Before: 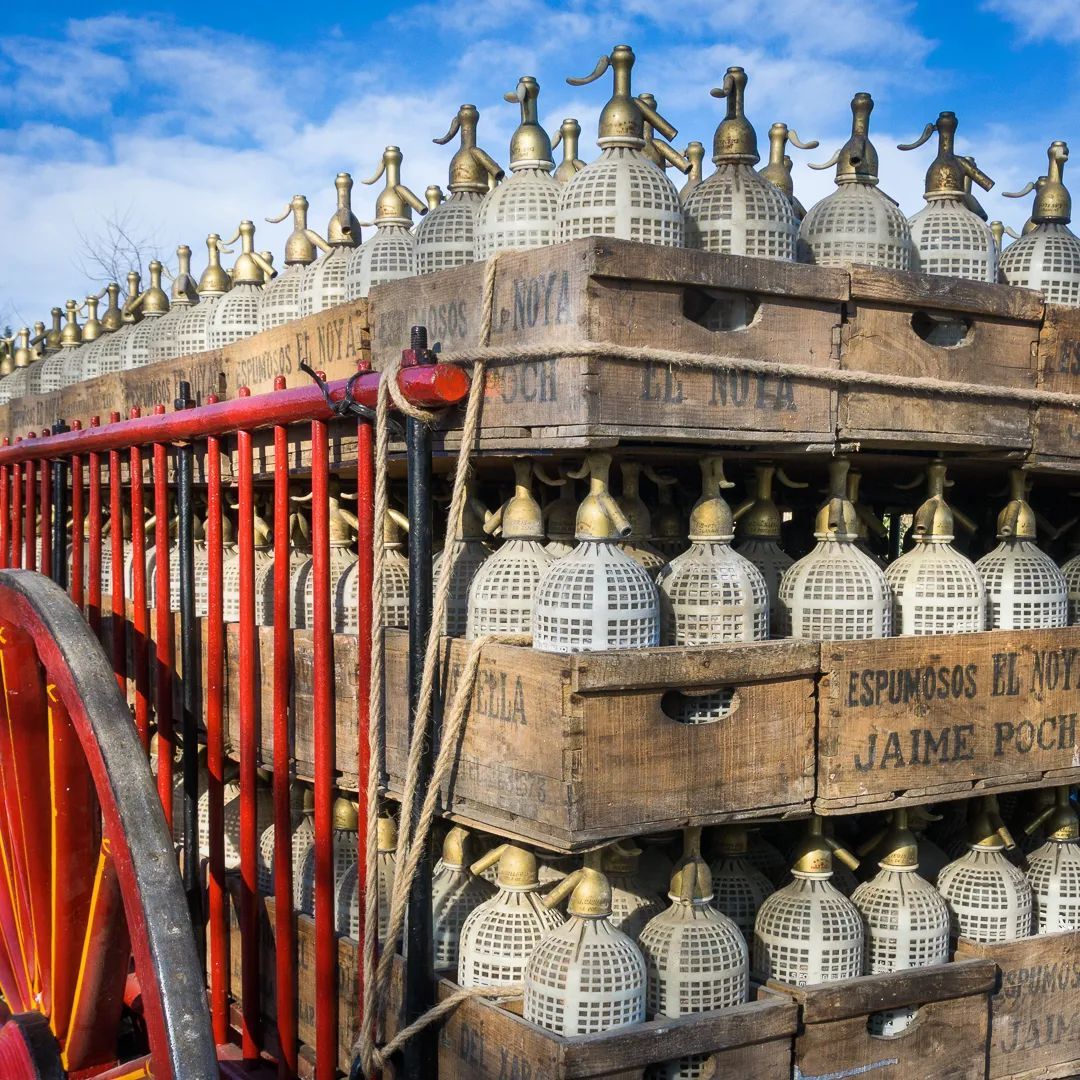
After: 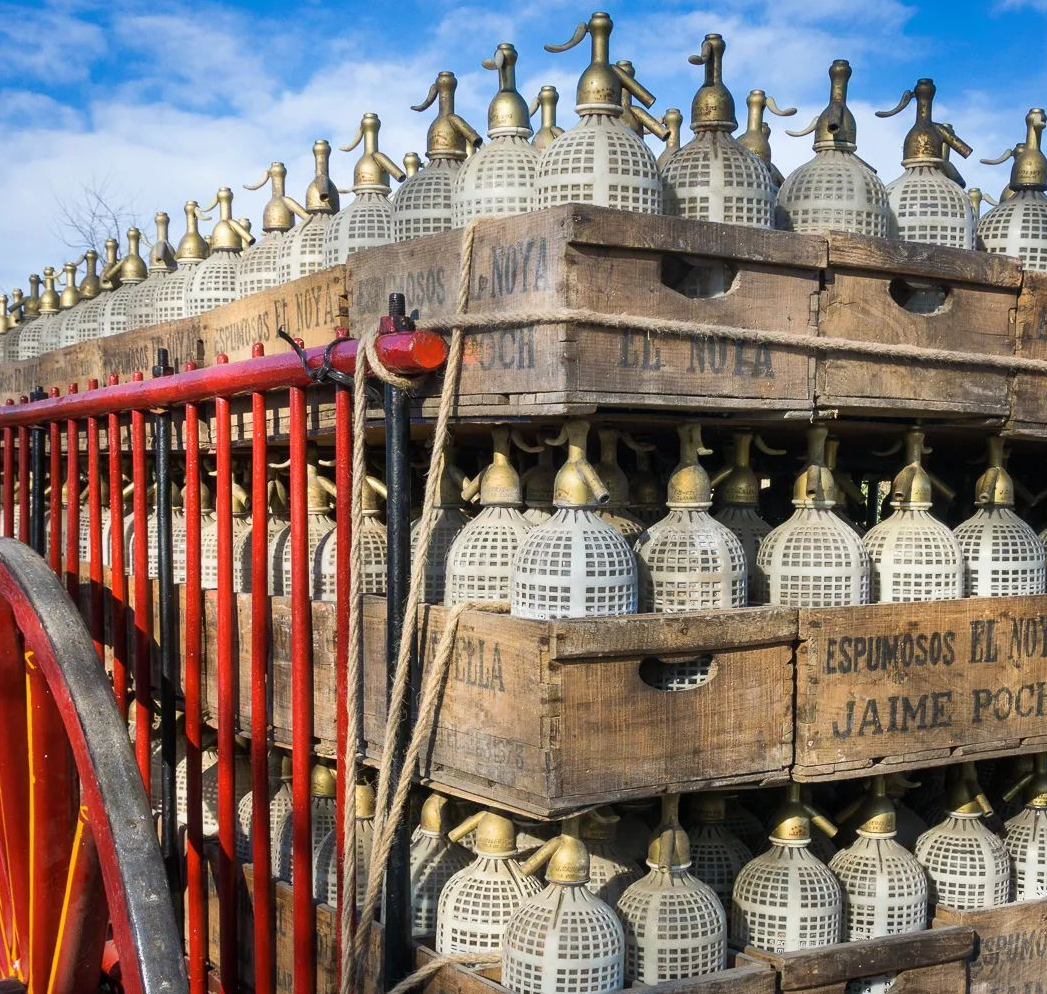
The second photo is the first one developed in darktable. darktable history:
crop: left 2.043%, top 3.13%, right 0.924%, bottom 4.823%
